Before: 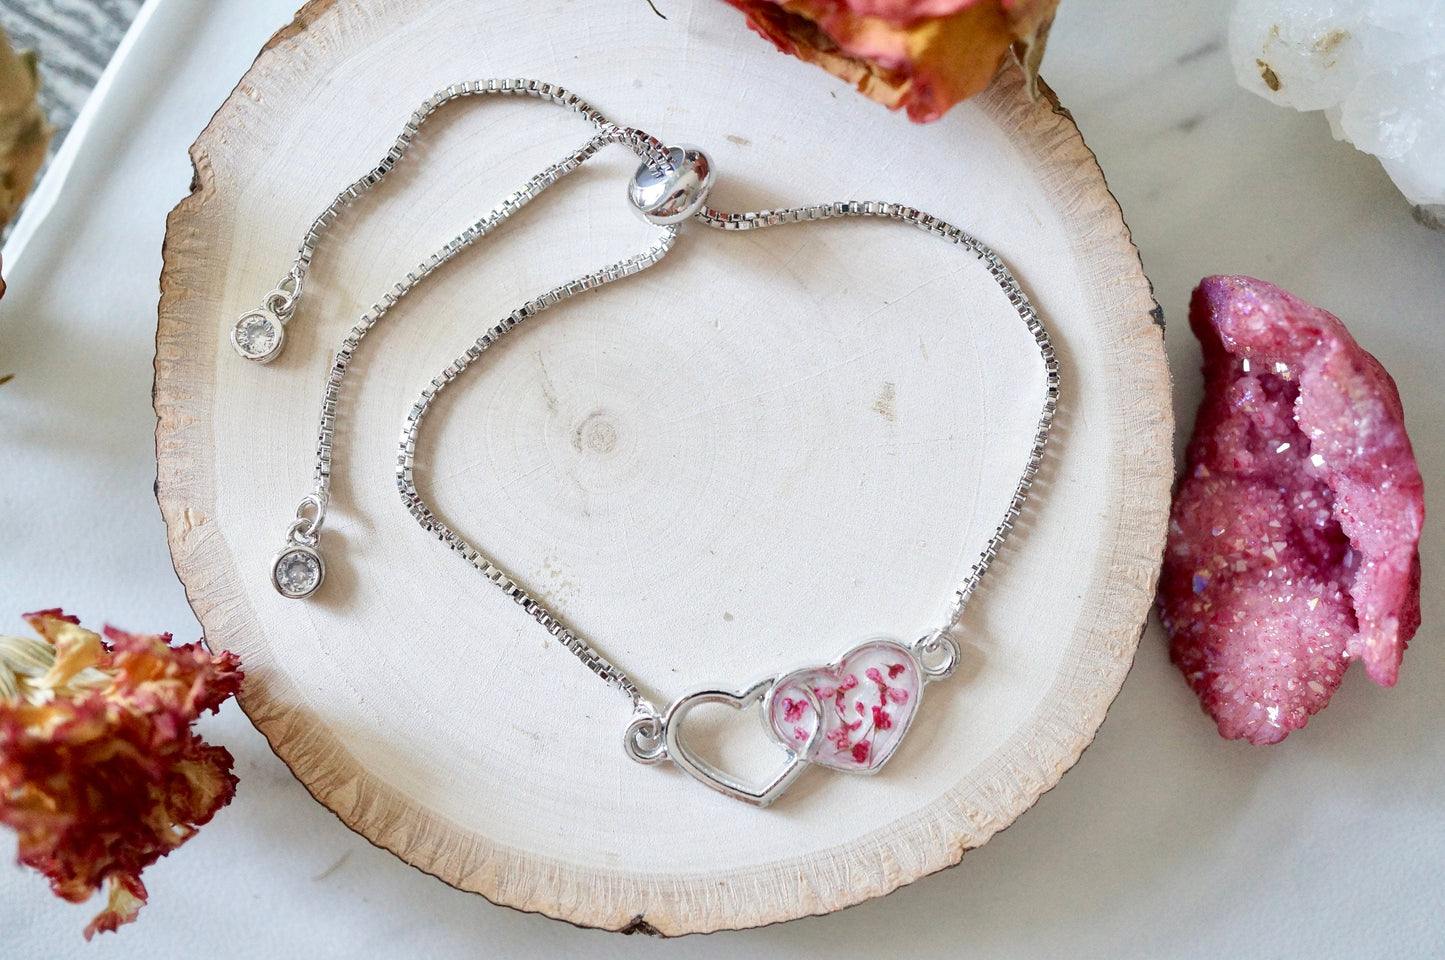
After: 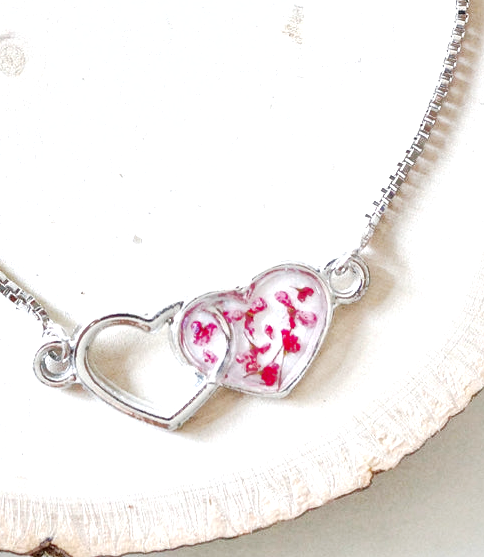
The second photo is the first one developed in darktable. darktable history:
tone curve: curves: ch0 [(0, 0) (0.082, 0.02) (0.129, 0.078) (0.275, 0.301) (0.67, 0.809) (1, 1)], preserve colors none
exposure: black level correction -0.005, exposure 0.613 EV, compensate highlight preservation false
crop: left 40.944%, top 39.287%, right 25.547%, bottom 2.664%
local contrast: on, module defaults
shadows and highlights: on, module defaults
